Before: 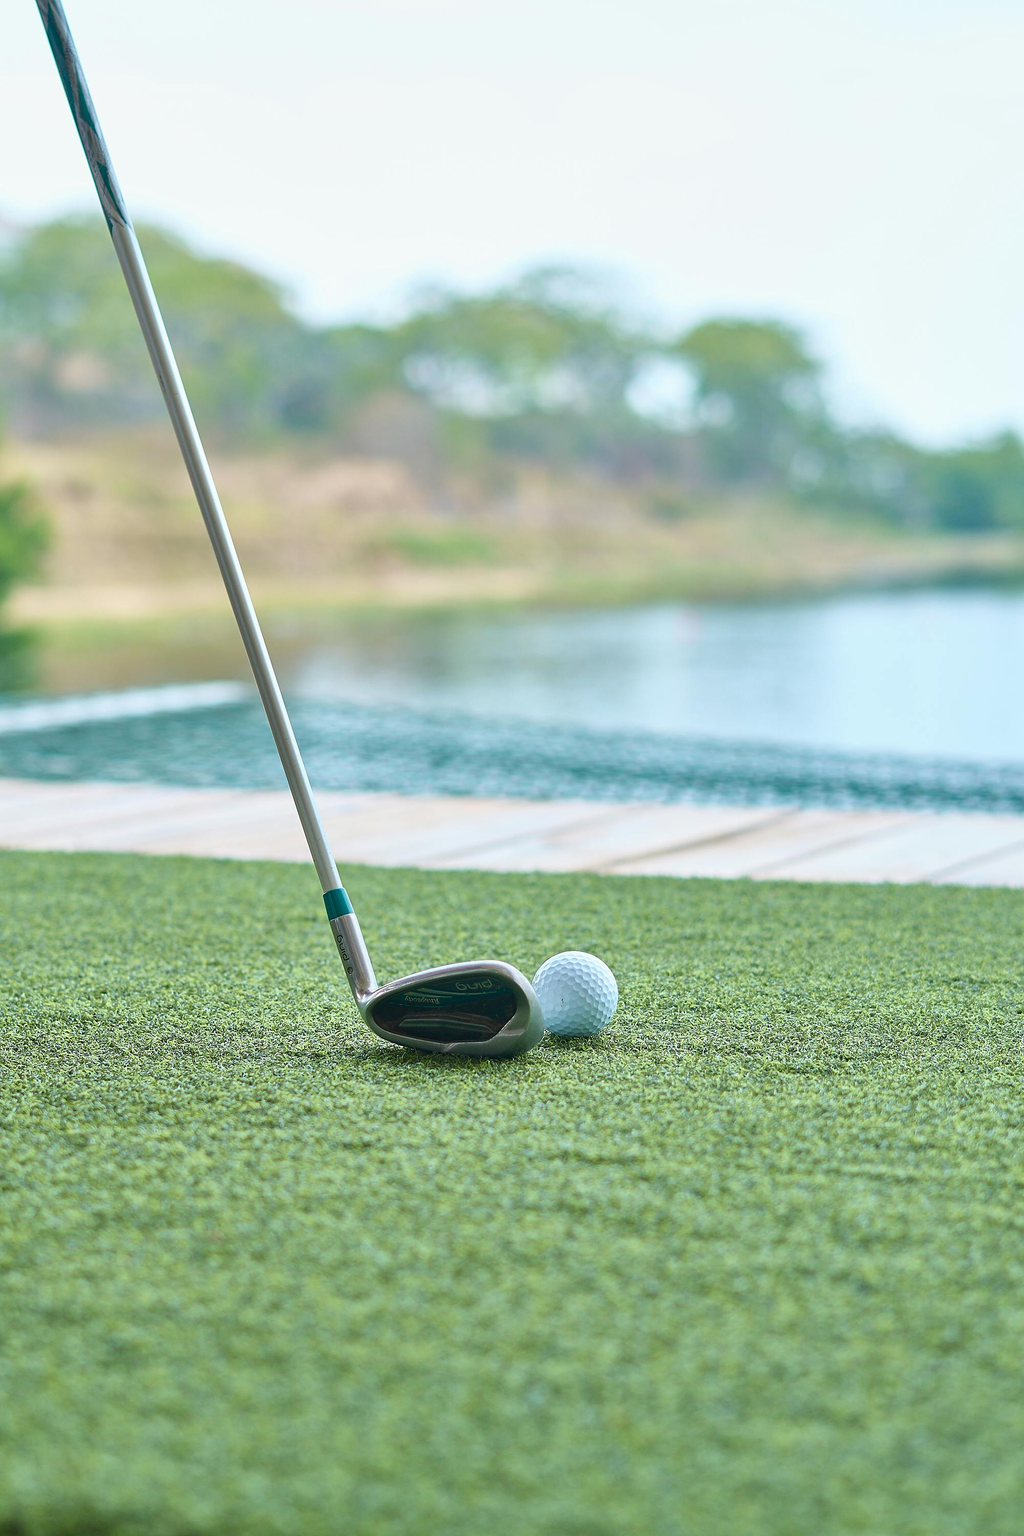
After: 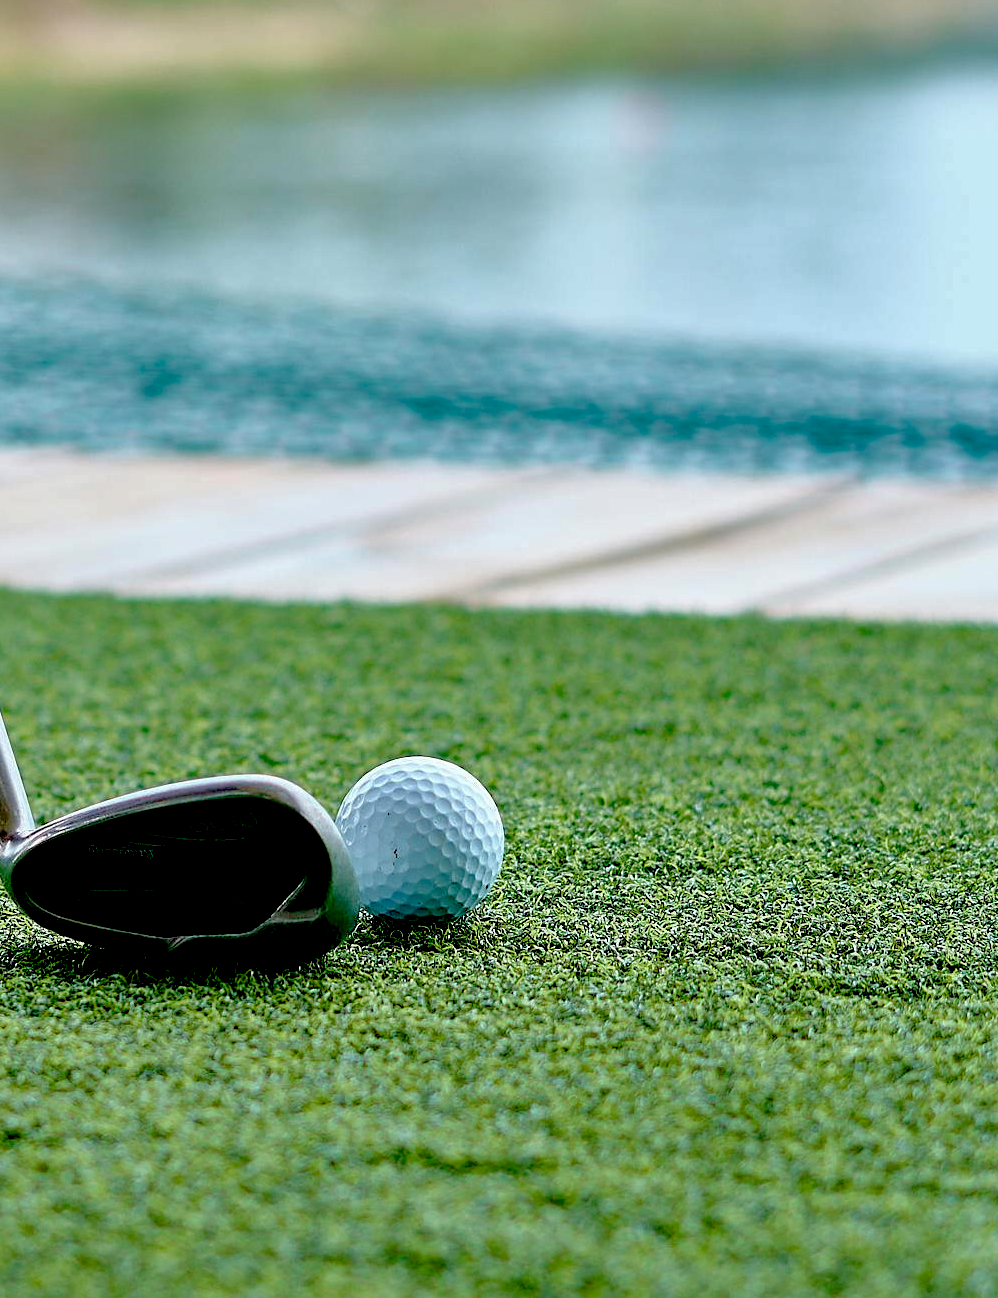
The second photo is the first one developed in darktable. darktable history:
tone equalizer: -8 EV 0 EV, -7 EV 0.003 EV, -6 EV -0.004 EV, -5 EV -0.011 EV, -4 EV -0.081 EV, -3 EV -0.208 EV, -2 EV -0.243 EV, -1 EV 0.083 EV, +0 EV 0.327 EV, edges refinement/feathering 500, mask exposure compensation -1.57 EV, preserve details no
exposure: black level correction 0.099, exposure -0.095 EV, compensate highlight preservation false
crop: left 35.159%, top 36.729%, right 14.936%, bottom 19.984%
